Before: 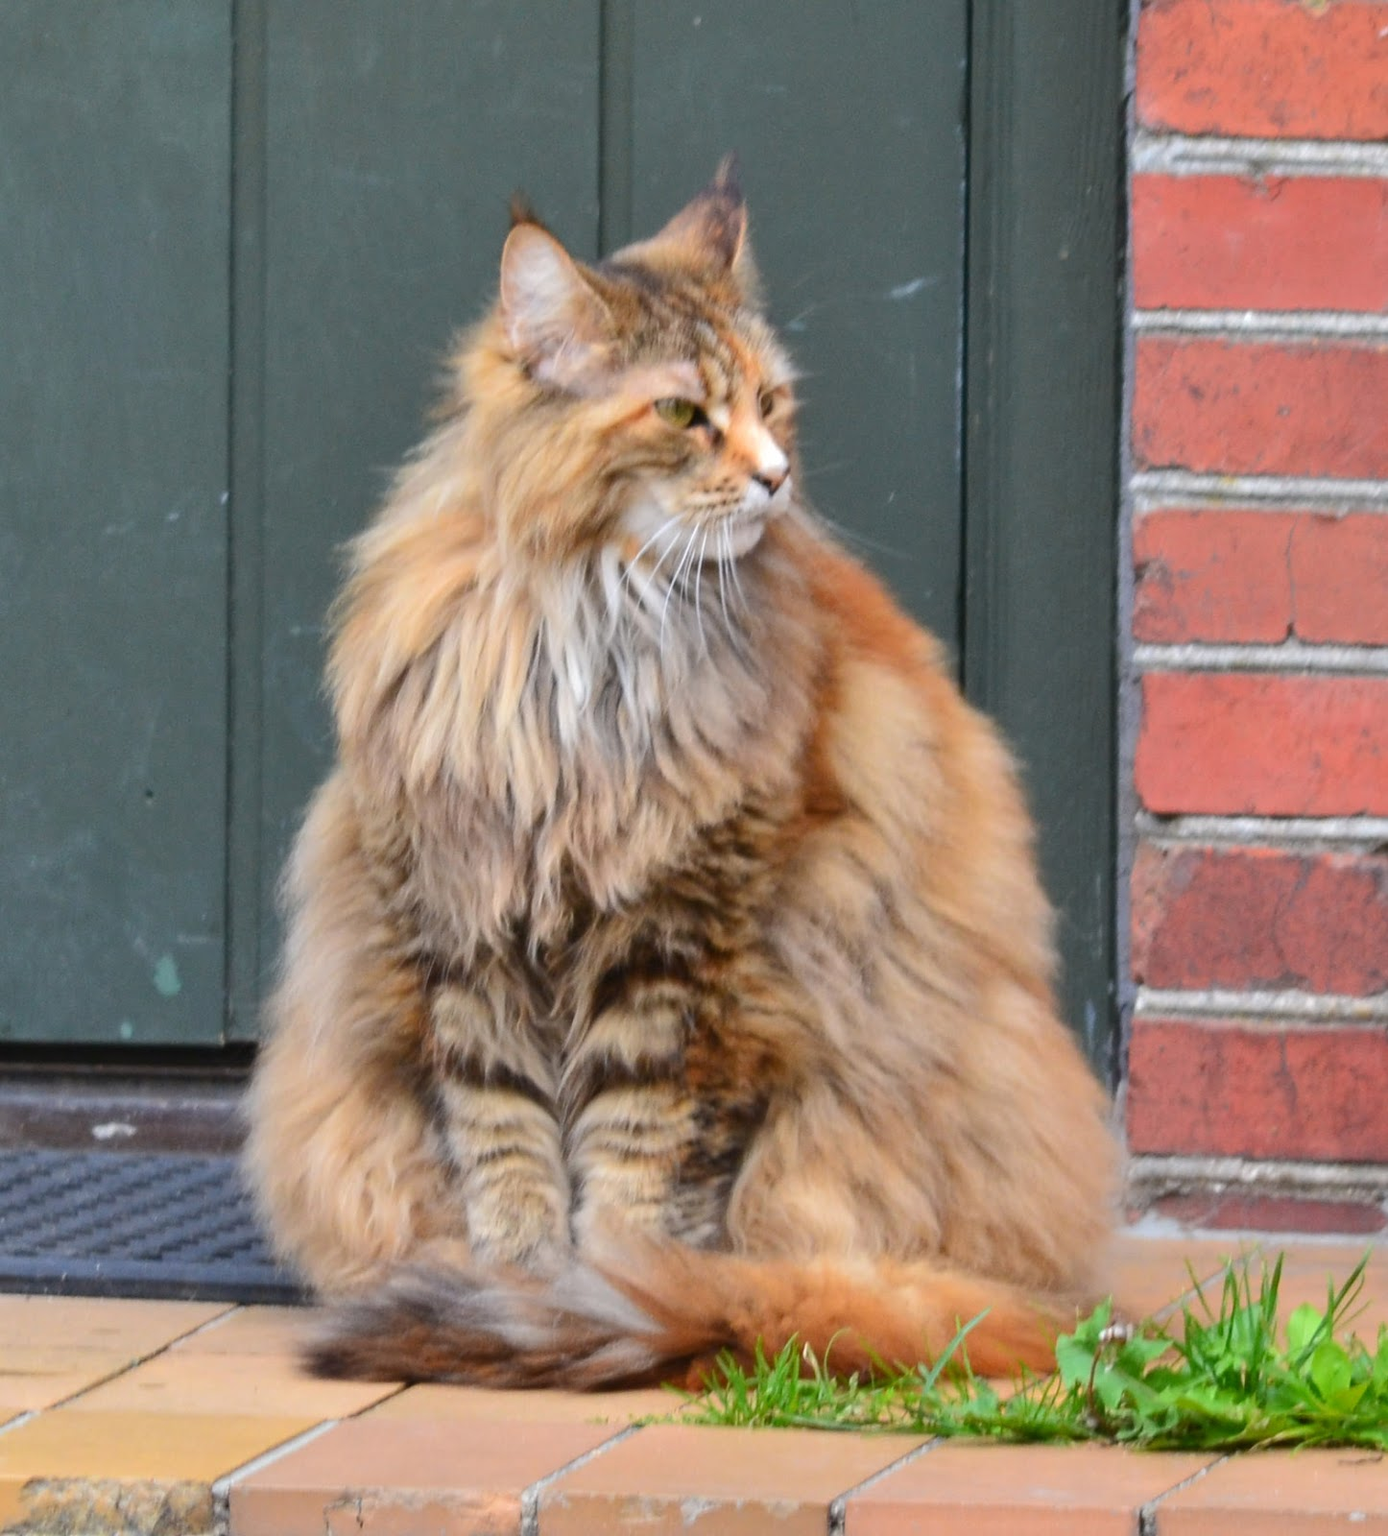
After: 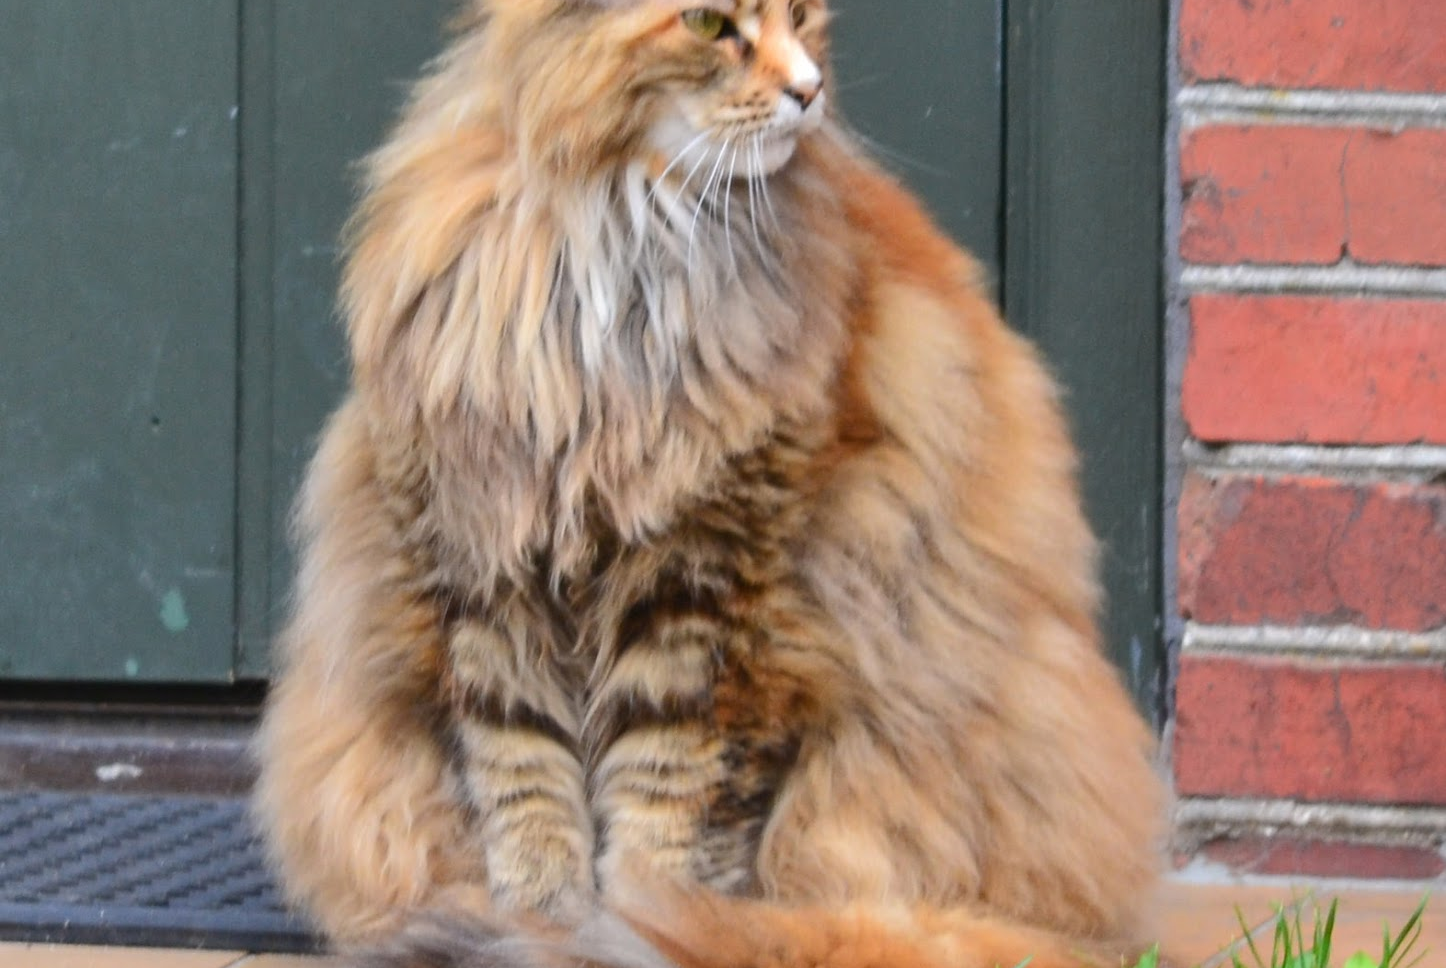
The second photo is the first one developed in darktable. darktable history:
crop and rotate: top 25.423%, bottom 14.03%
